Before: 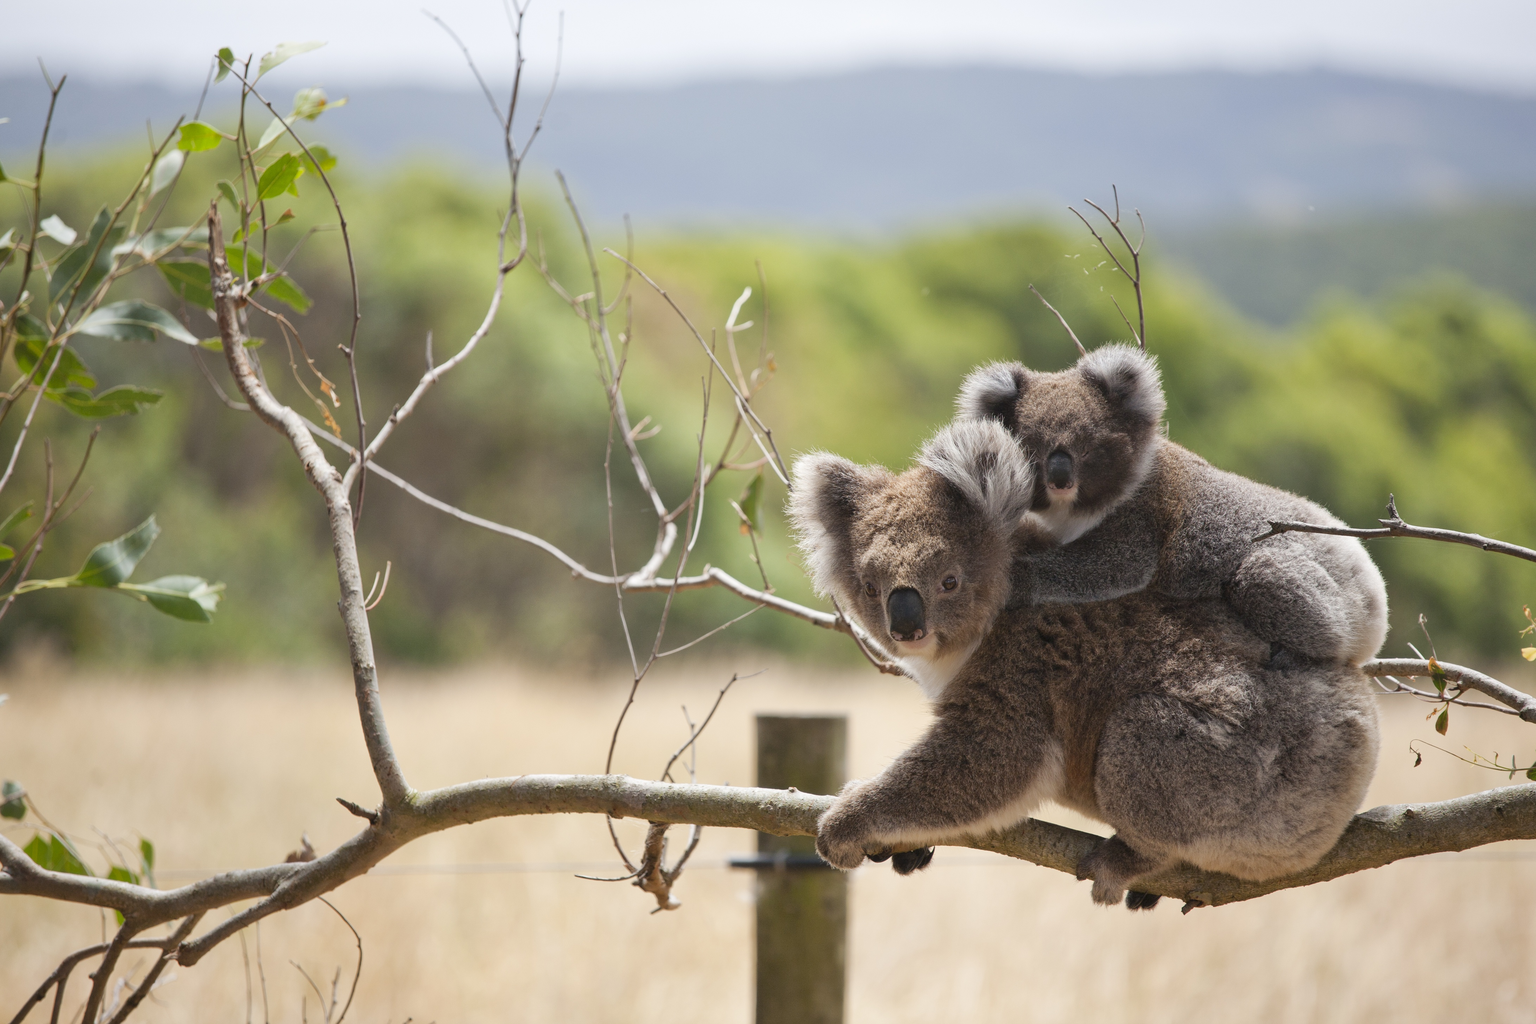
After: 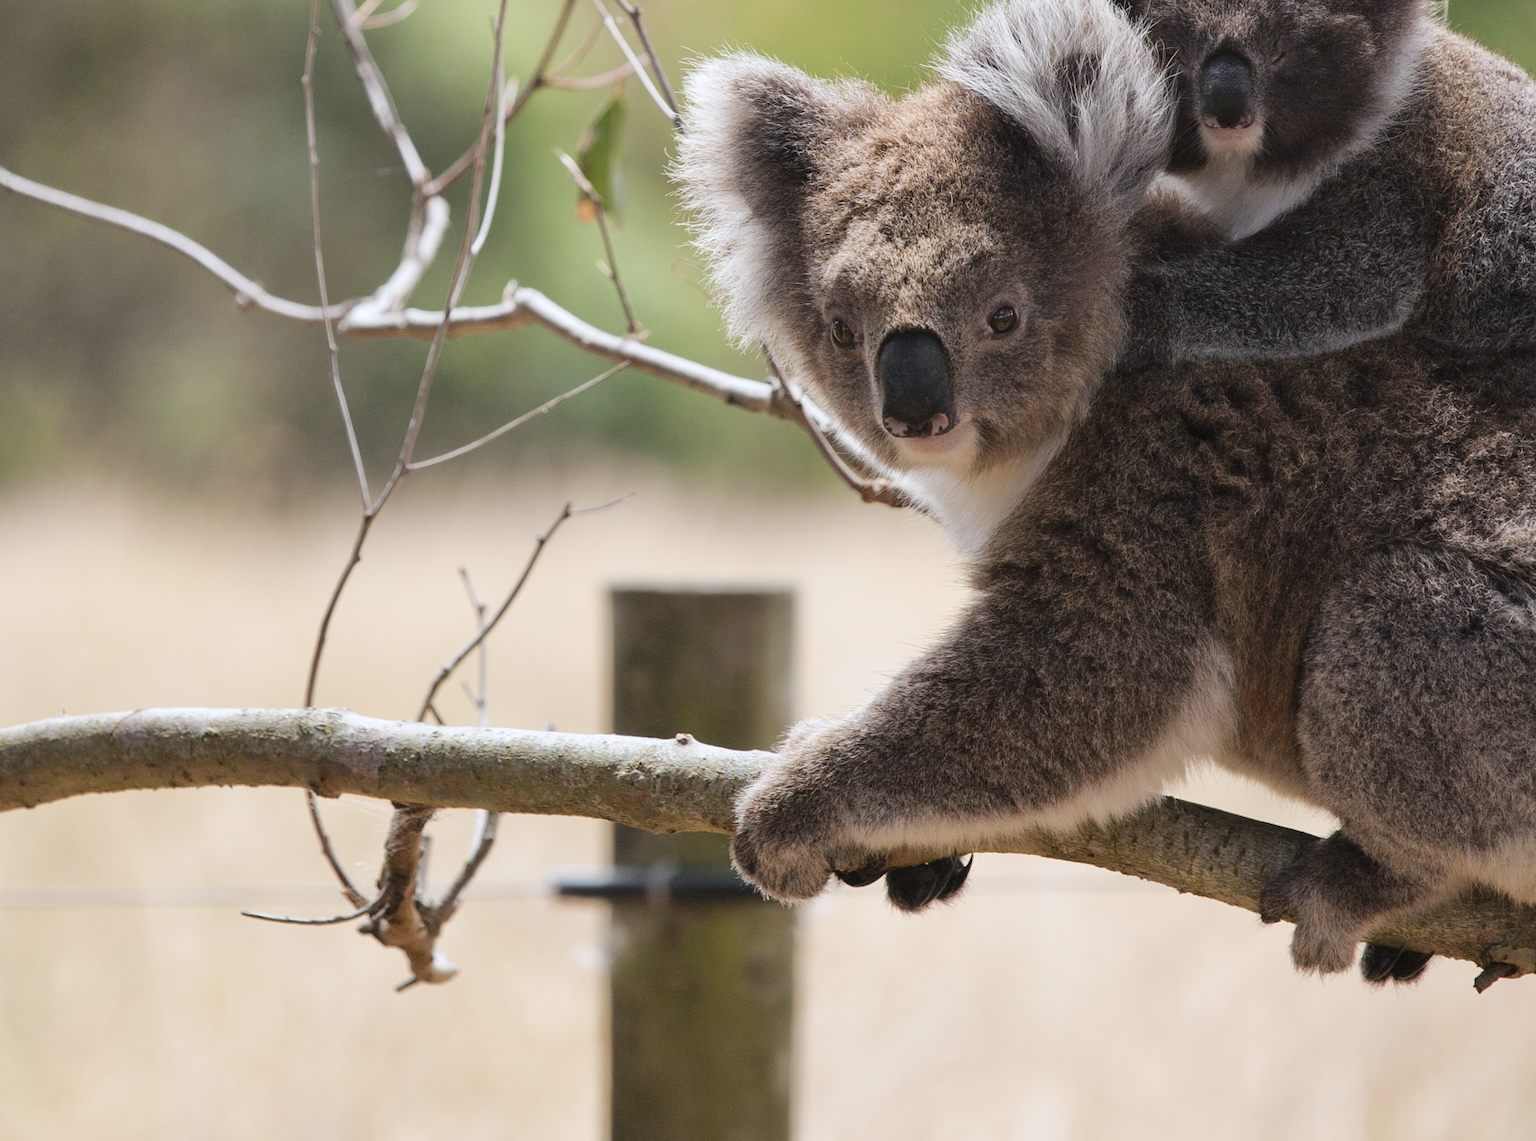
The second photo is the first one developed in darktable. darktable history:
color correction: highlights a* -0.112, highlights b* -5.78, shadows a* -0.128, shadows b* -0.074
tone curve: curves: ch0 [(0, 0) (0.08, 0.056) (0.4, 0.4) (0.6, 0.612) (0.92, 0.924) (1, 1)], color space Lab, linked channels, preserve colors none
crop: left 29.677%, top 41.617%, right 21.074%, bottom 3.498%
